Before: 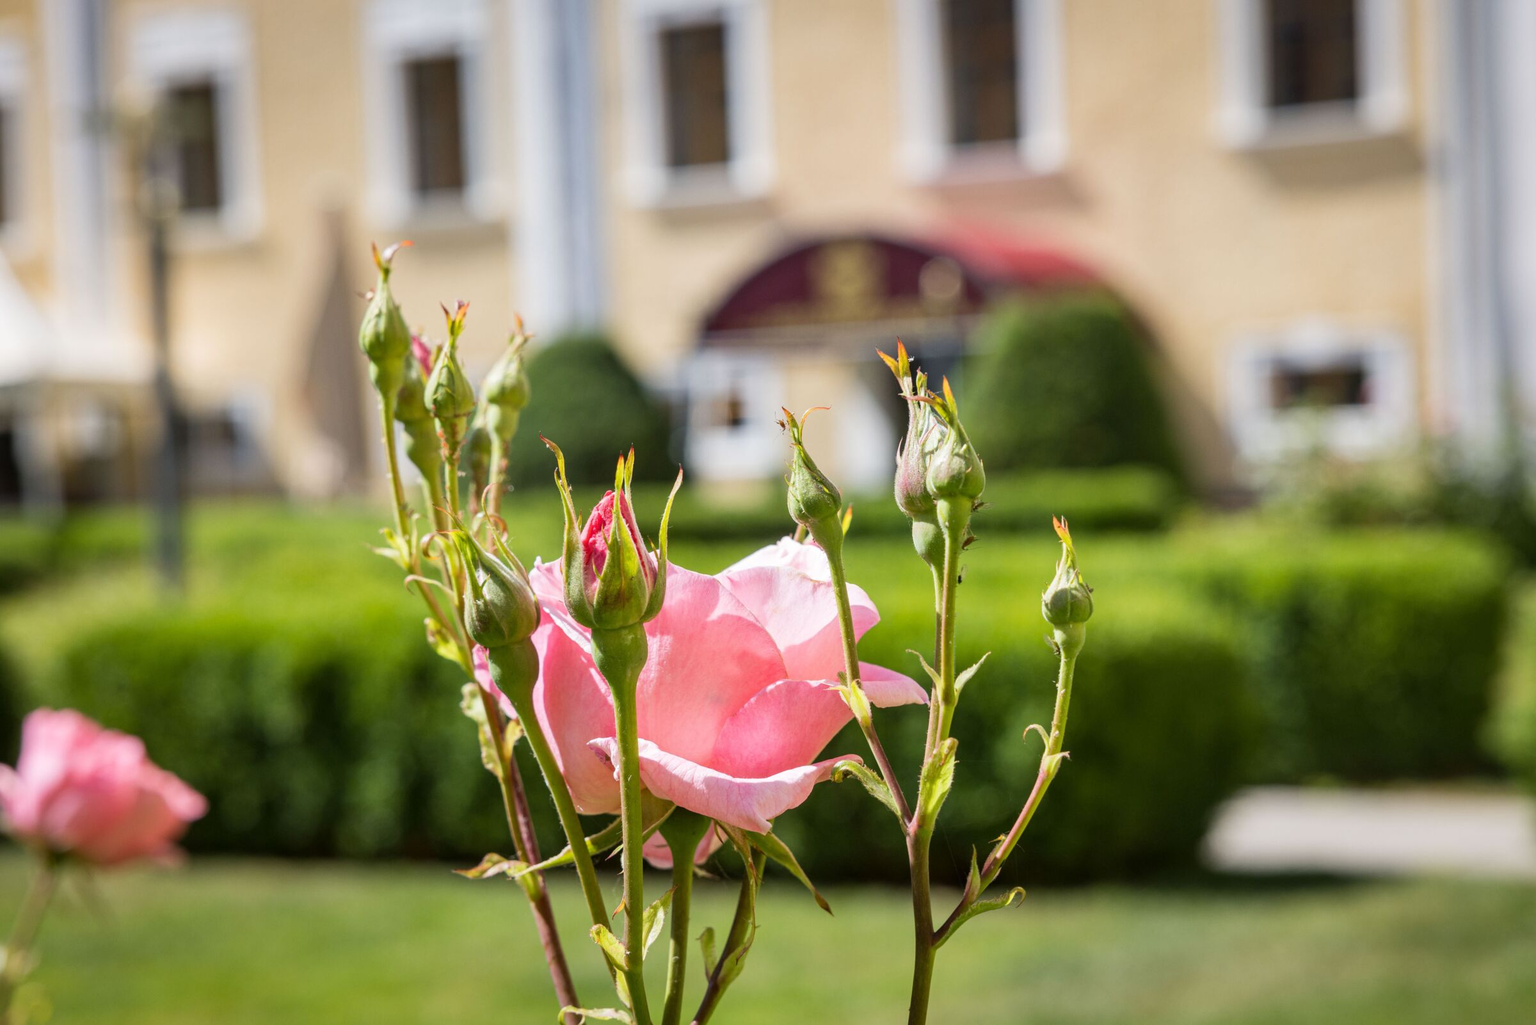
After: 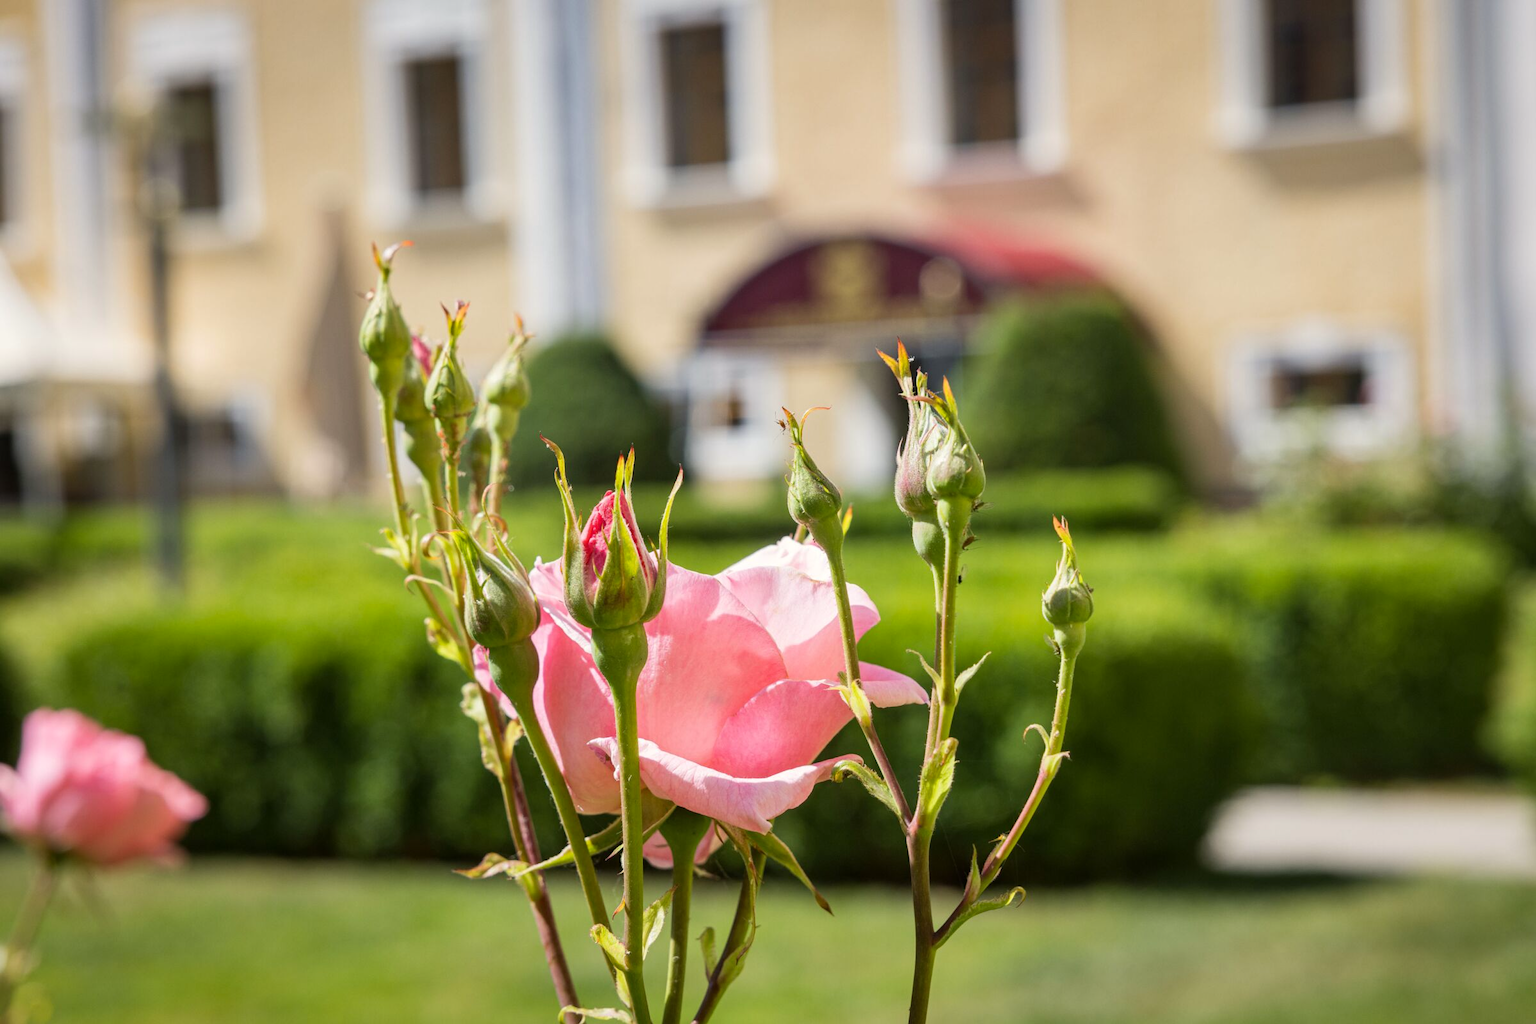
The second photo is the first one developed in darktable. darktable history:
color correction: highlights b* 3.05
